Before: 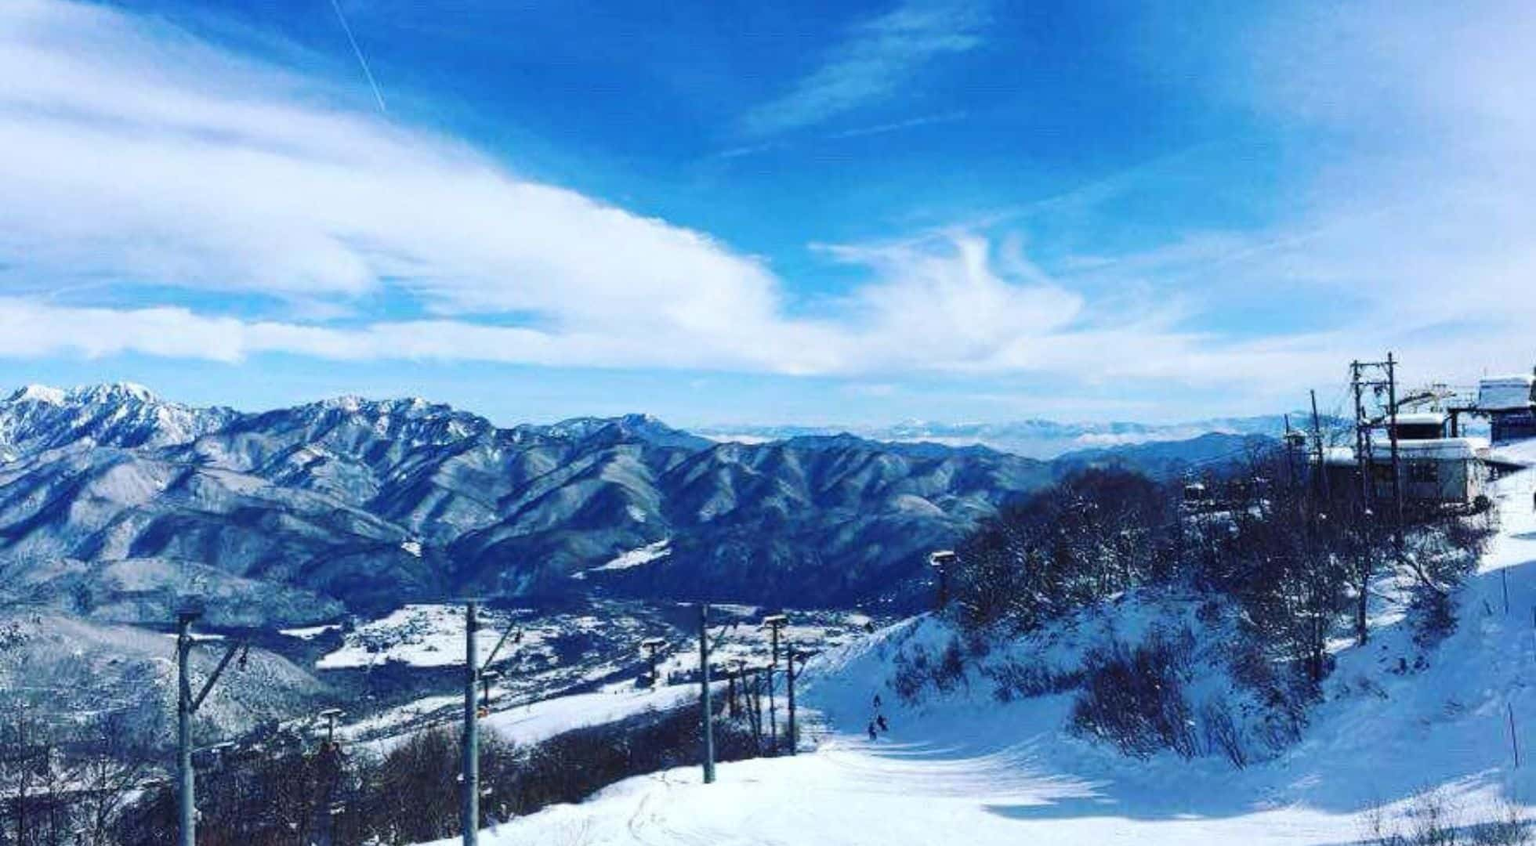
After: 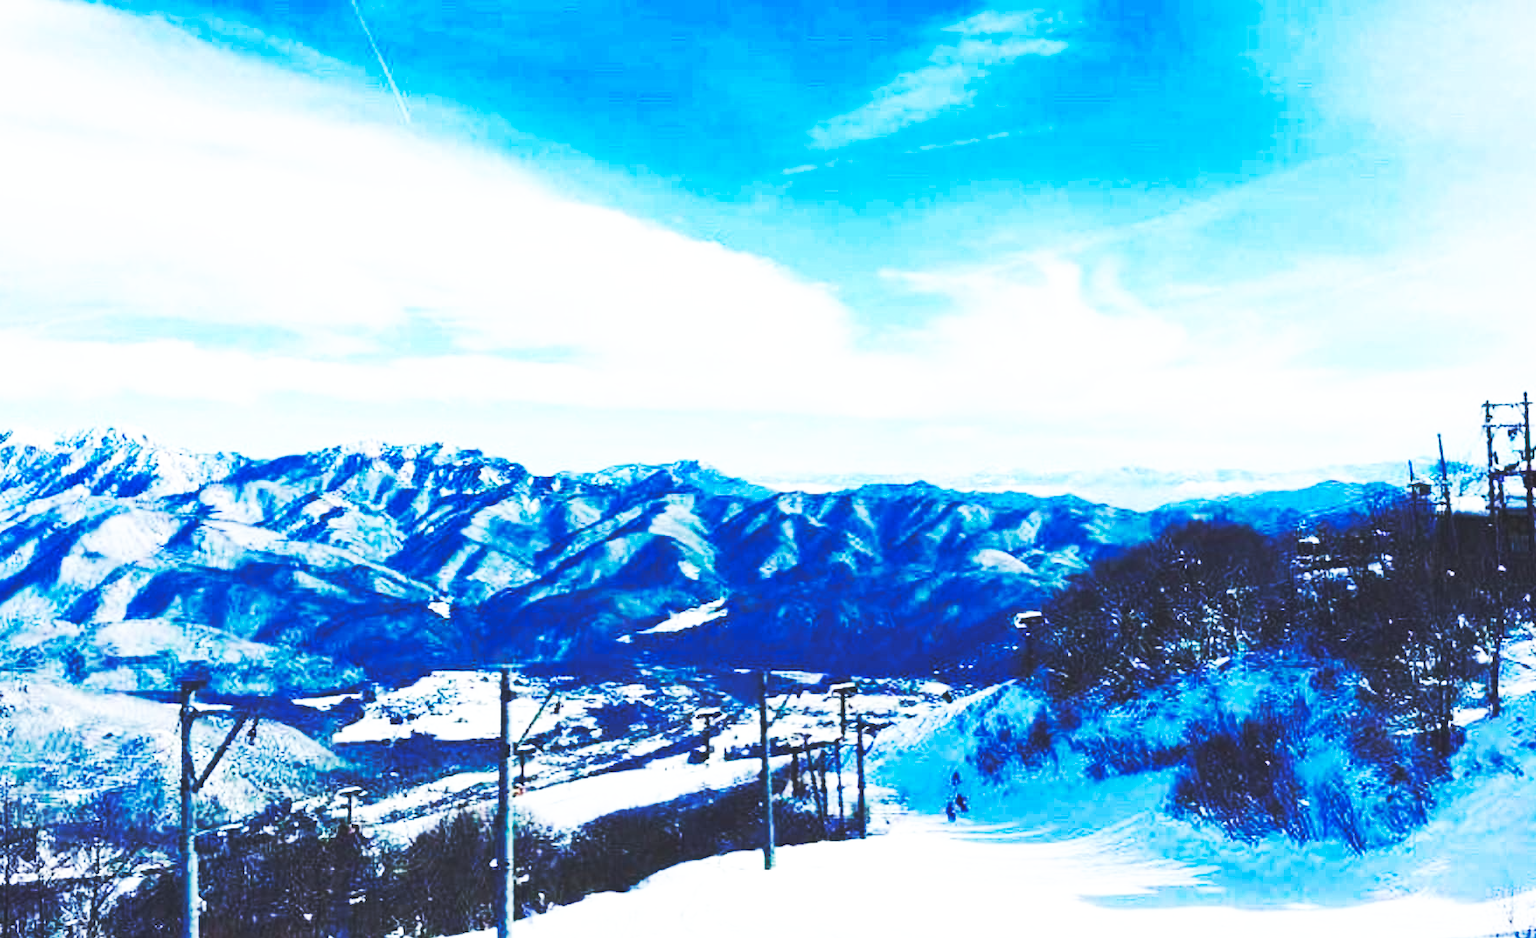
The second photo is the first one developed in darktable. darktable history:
base curve: curves: ch0 [(0, 0.015) (0.085, 0.116) (0.134, 0.298) (0.19, 0.545) (0.296, 0.764) (0.599, 0.982) (1, 1)], preserve colors none
crop and rotate: left 1.088%, right 8.807%
